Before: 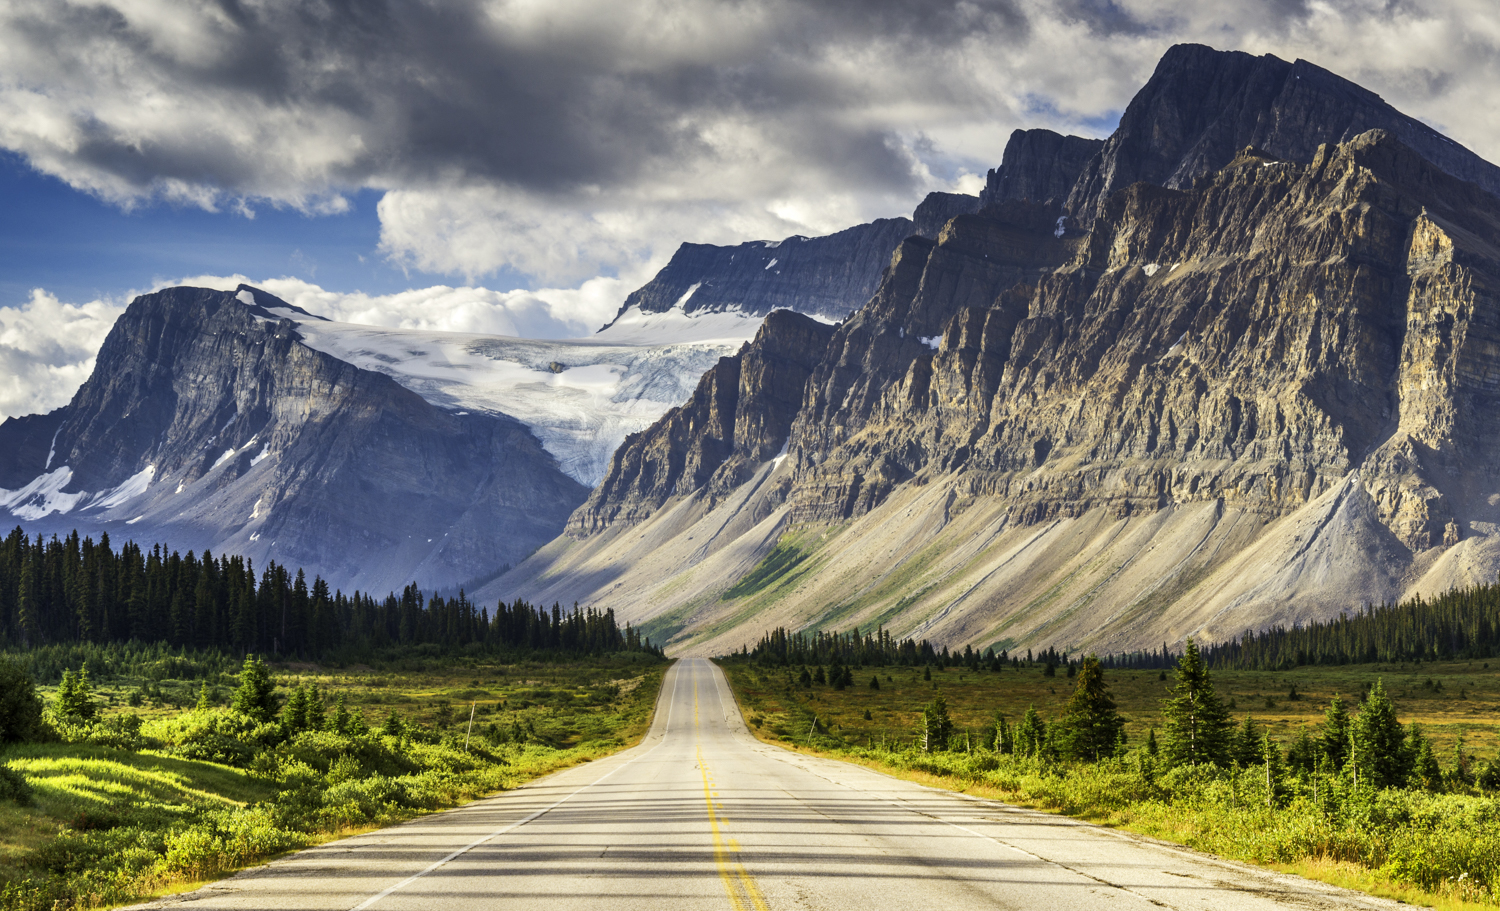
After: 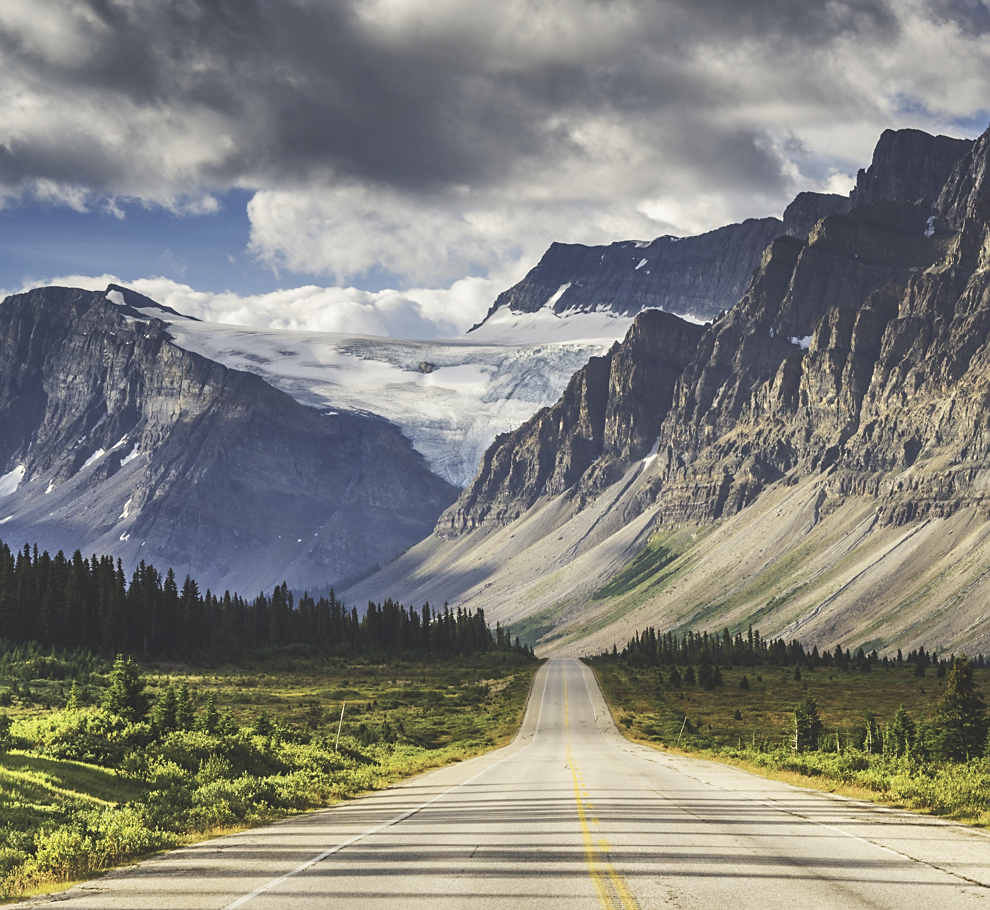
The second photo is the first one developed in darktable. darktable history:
exposure: black level correction -0.024, exposure -0.12 EV, compensate exposure bias true, compensate highlight preservation false
crop and rotate: left 8.672%, right 25.302%
contrast brightness saturation: saturation -0.159
sharpen: radius 1.812, amount 0.393, threshold 1.436
